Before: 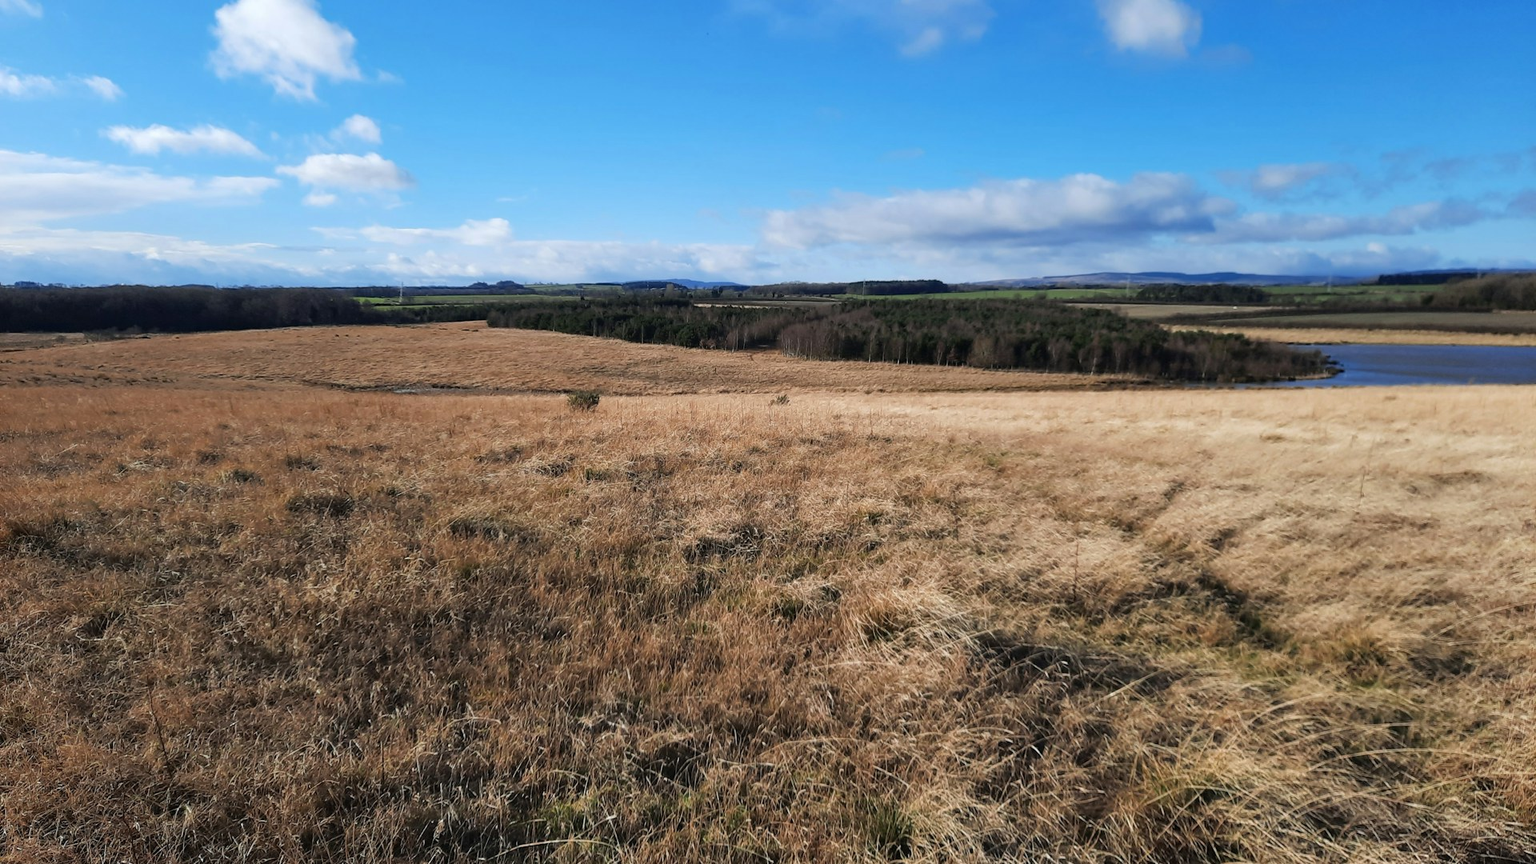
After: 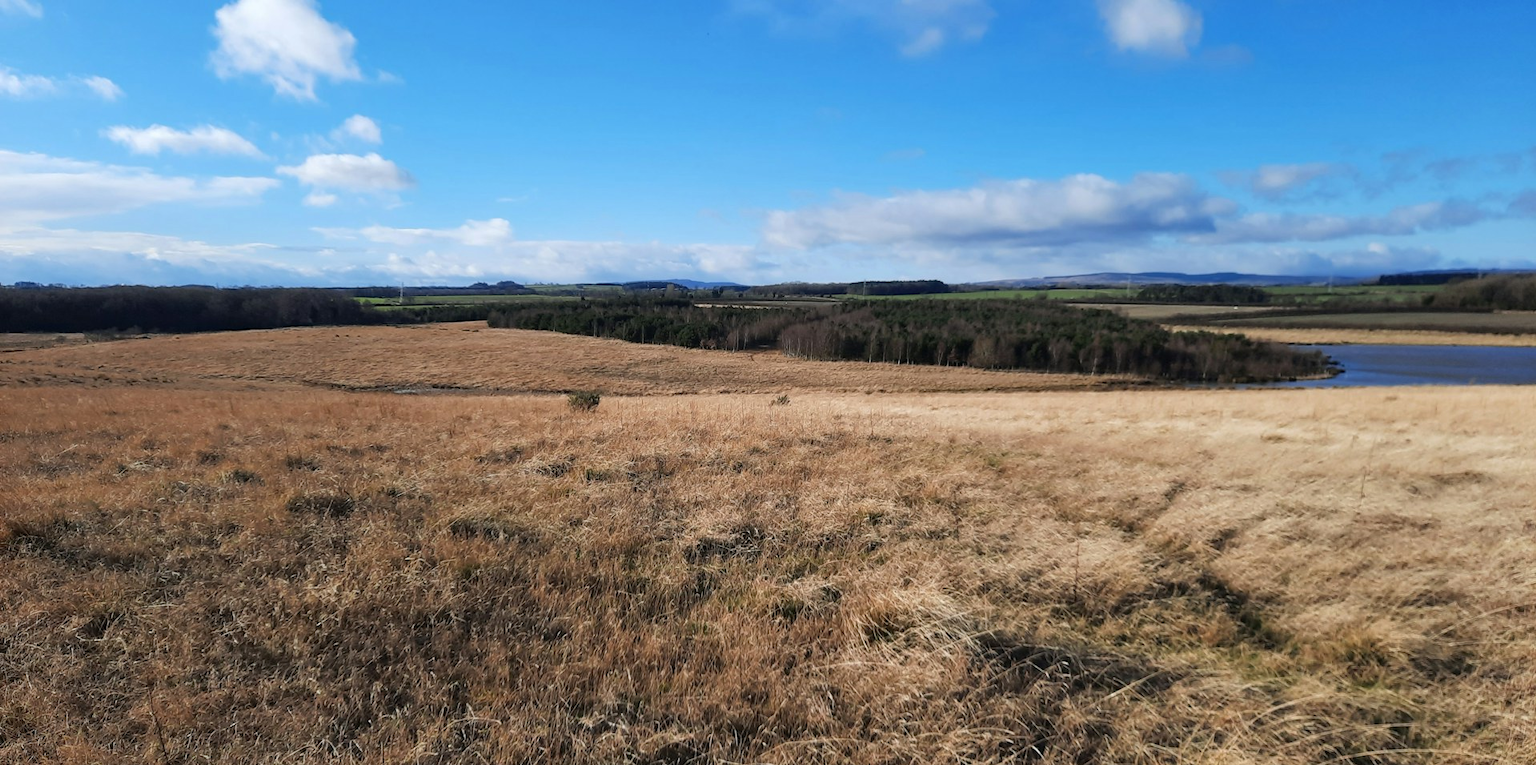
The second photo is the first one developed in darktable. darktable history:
crop and rotate: top 0%, bottom 11.43%
